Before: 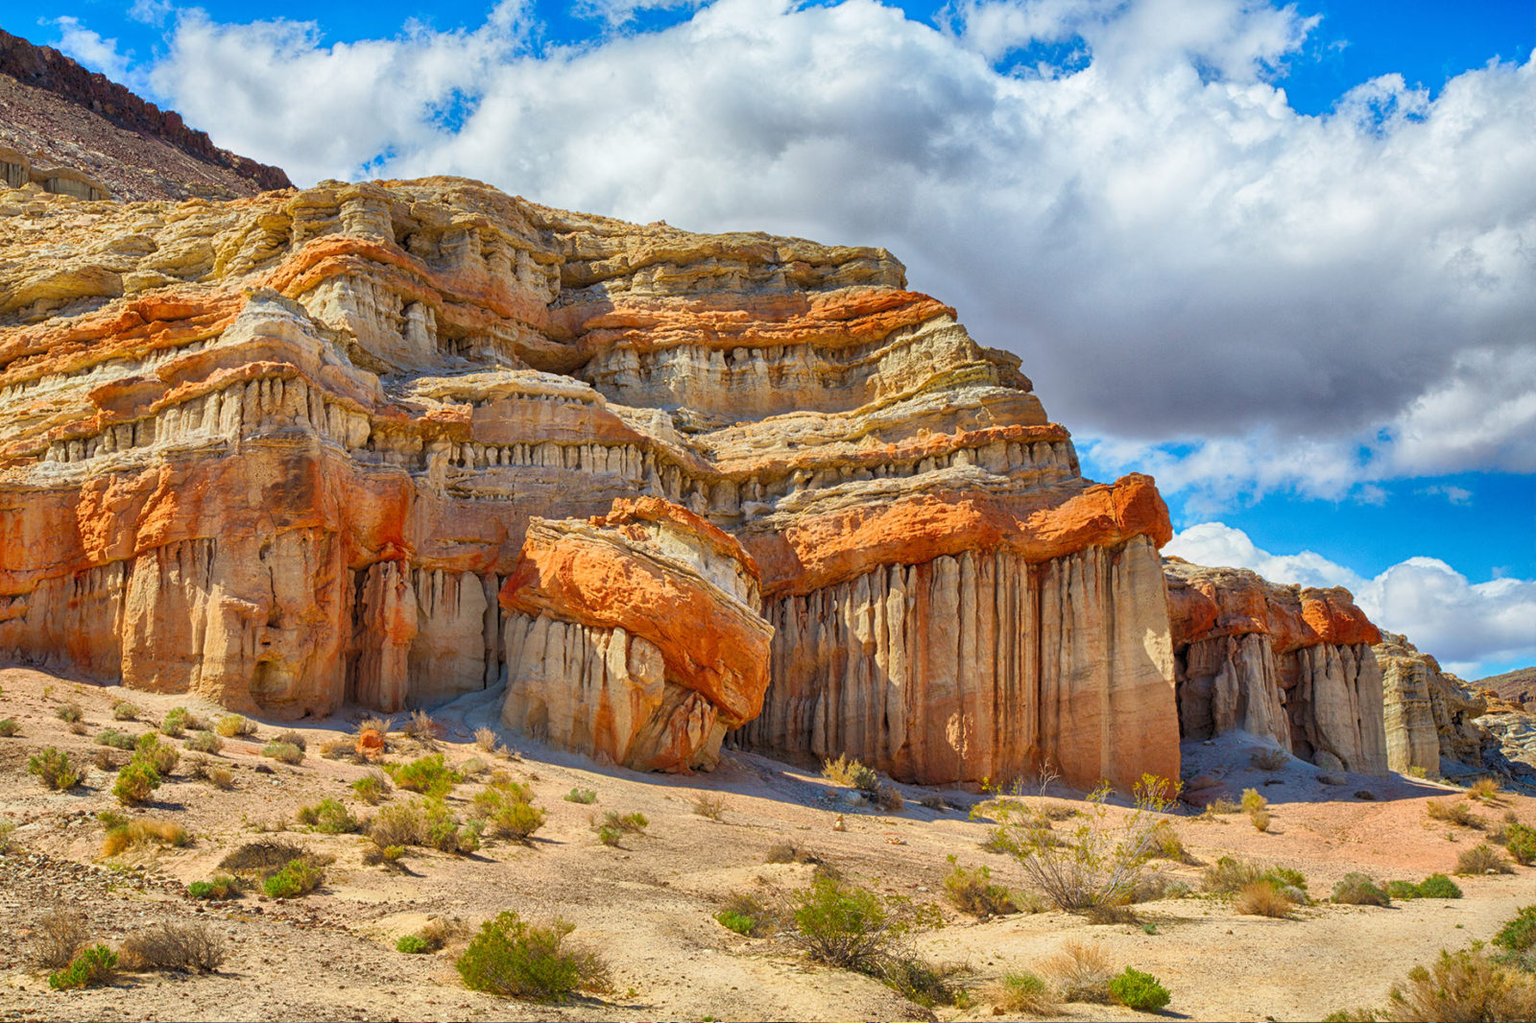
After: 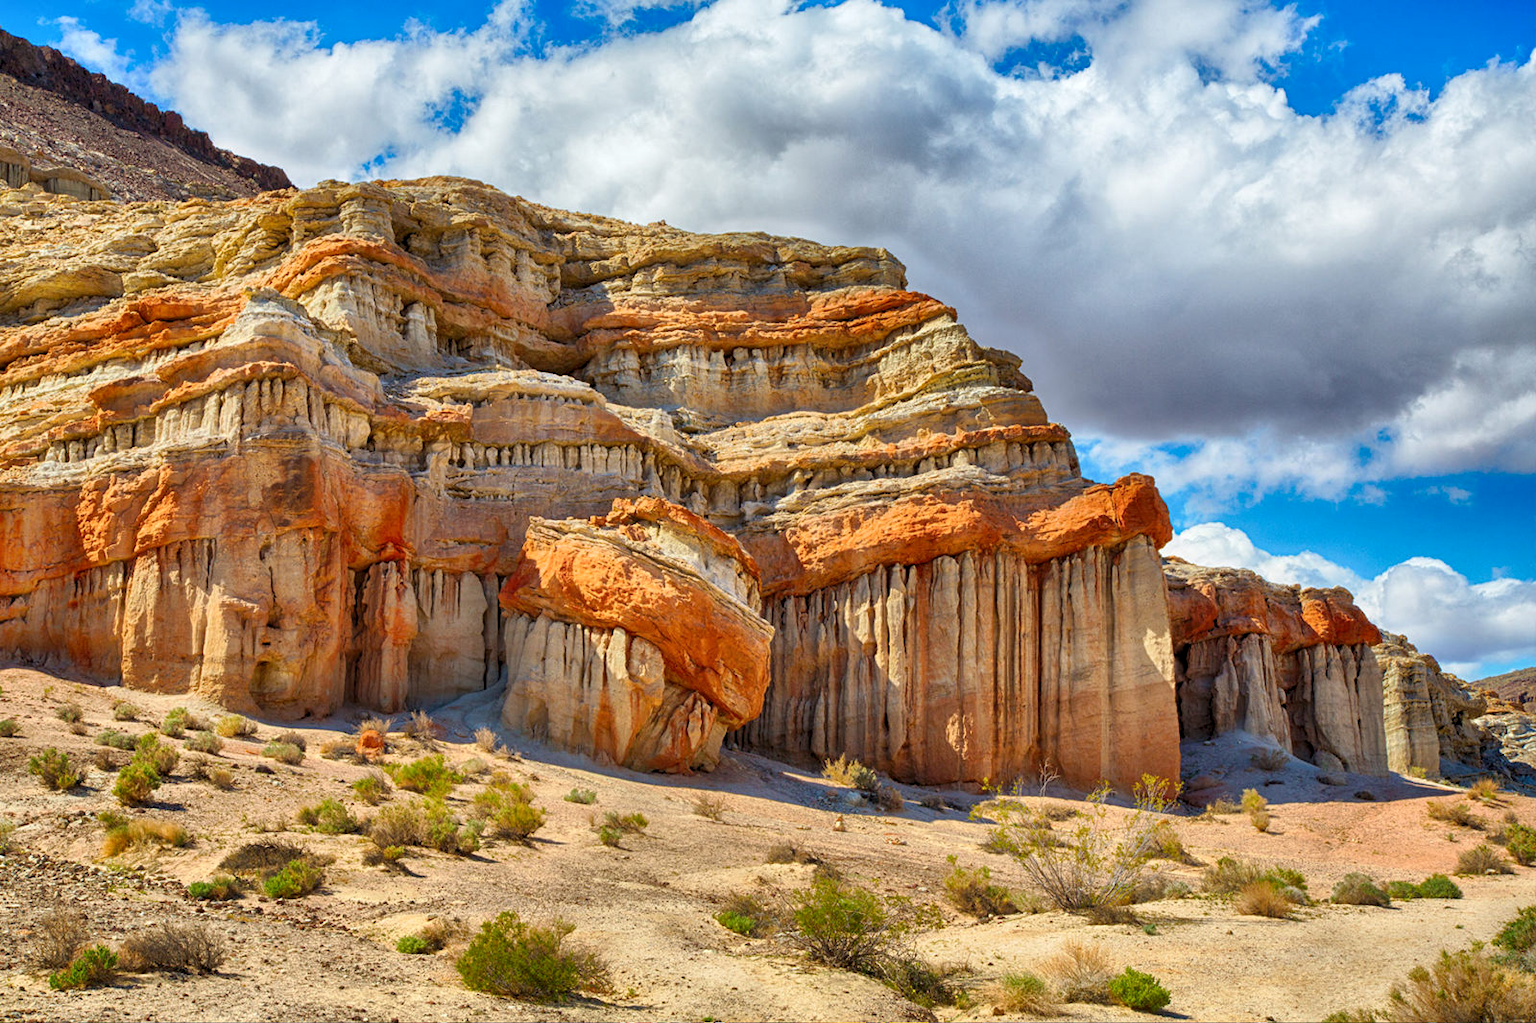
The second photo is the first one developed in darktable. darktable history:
shadows and highlights: shadows 37.27, highlights -28.18, soften with gaussian
contrast equalizer: y [[0.526, 0.53, 0.532, 0.532, 0.53, 0.525], [0.5 ×6], [0.5 ×6], [0 ×6], [0 ×6]]
